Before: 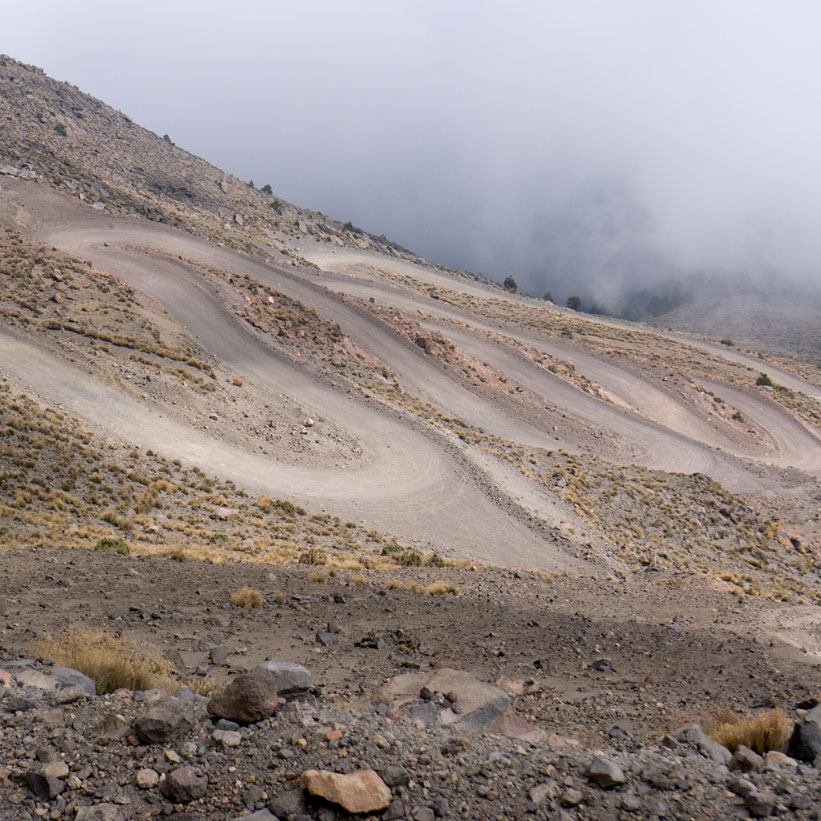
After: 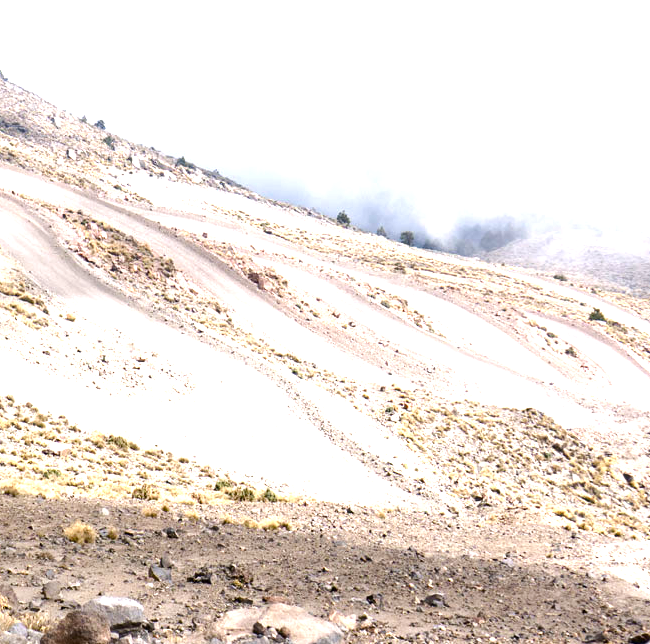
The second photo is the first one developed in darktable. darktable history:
crop and rotate: left 20.439%, top 7.994%, right 0.335%, bottom 13.459%
exposure: black level correction 0, exposure 1.2 EV, compensate highlight preservation false
color balance rgb: perceptual saturation grading › global saturation 20%, perceptual saturation grading › highlights -49.801%, perceptual saturation grading › shadows 24.628%, perceptual brilliance grading › highlights 19.615%, perceptual brilliance grading › mid-tones 20.033%, perceptual brilliance grading › shadows -20.236%, global vibrance 20%
